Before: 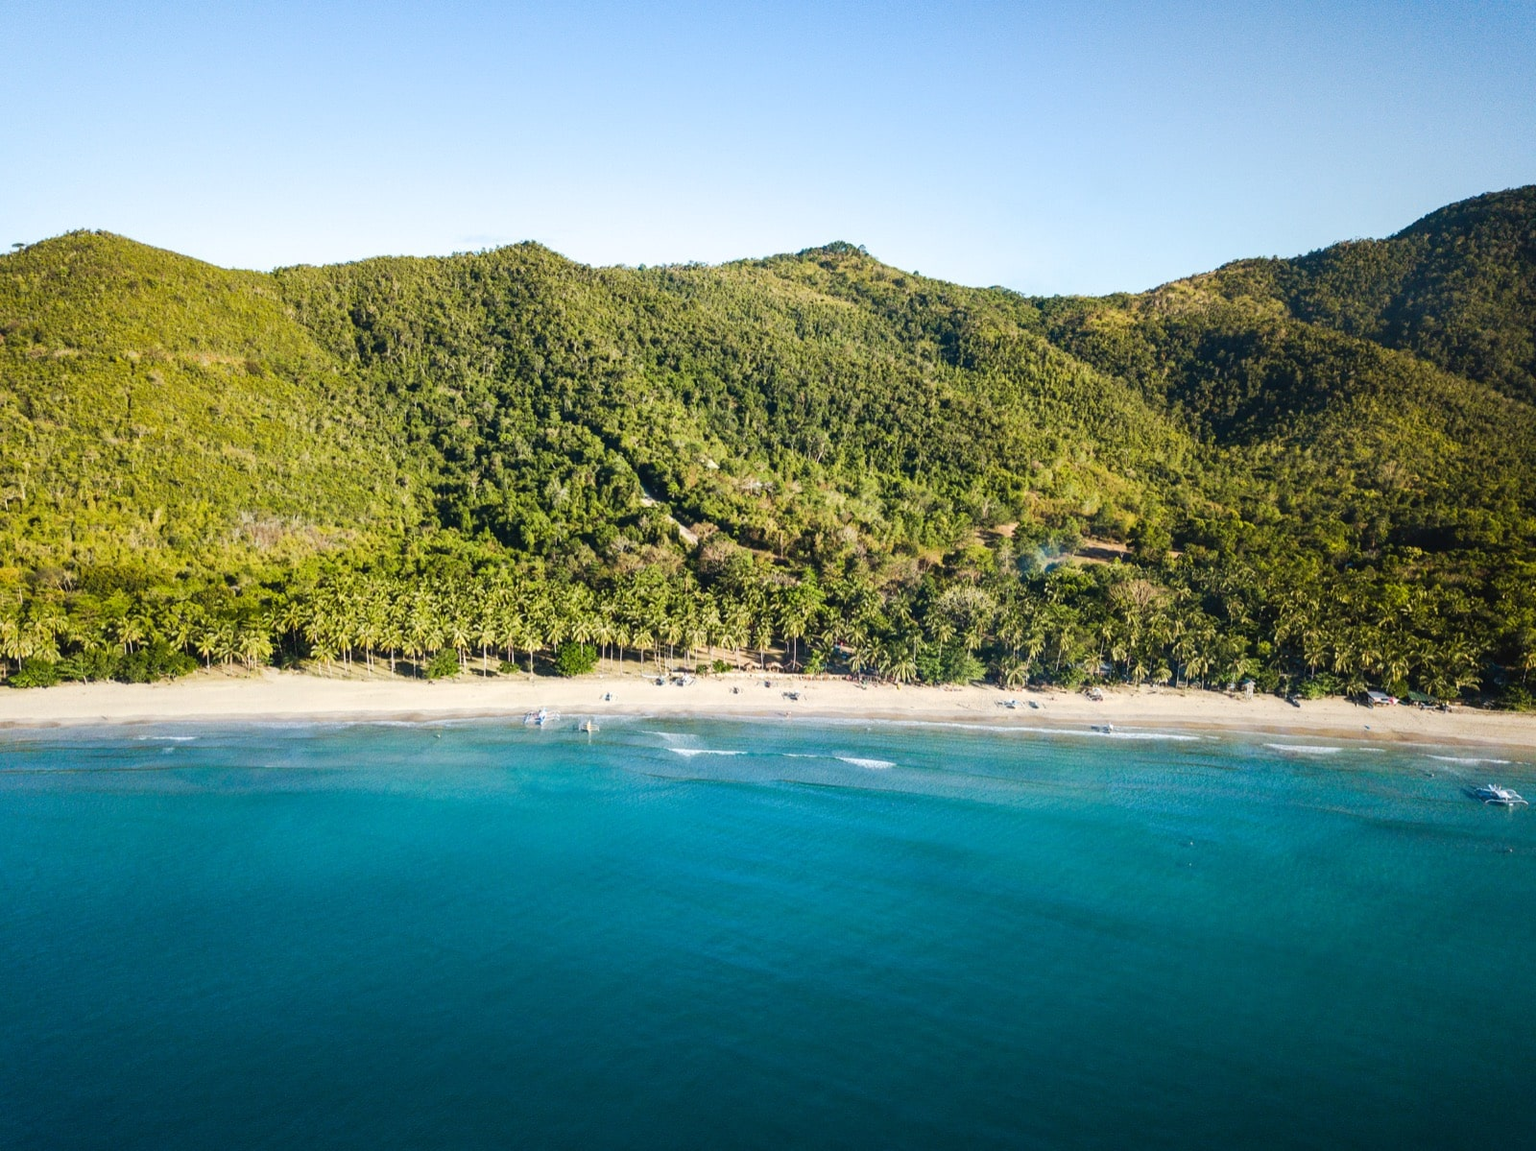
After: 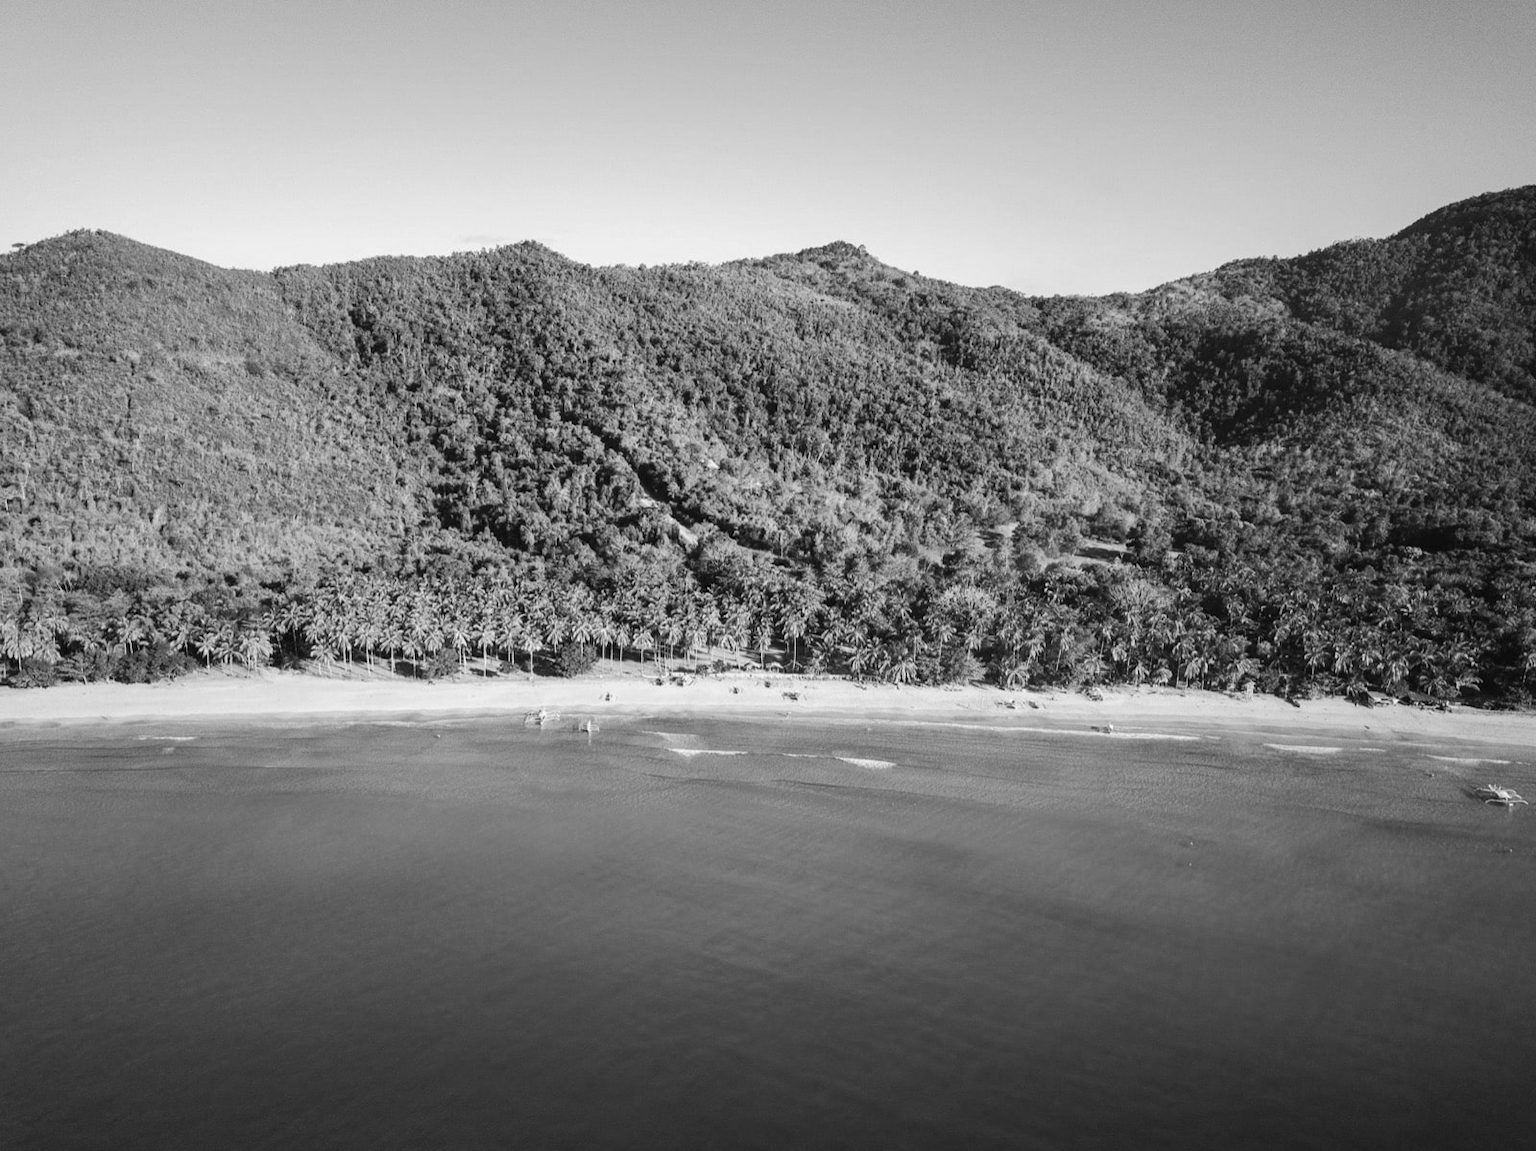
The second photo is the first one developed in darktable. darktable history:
monochrome: on, module defaults
shadows and highlights: shadows -20, white point adjustment -2, highlights -35
